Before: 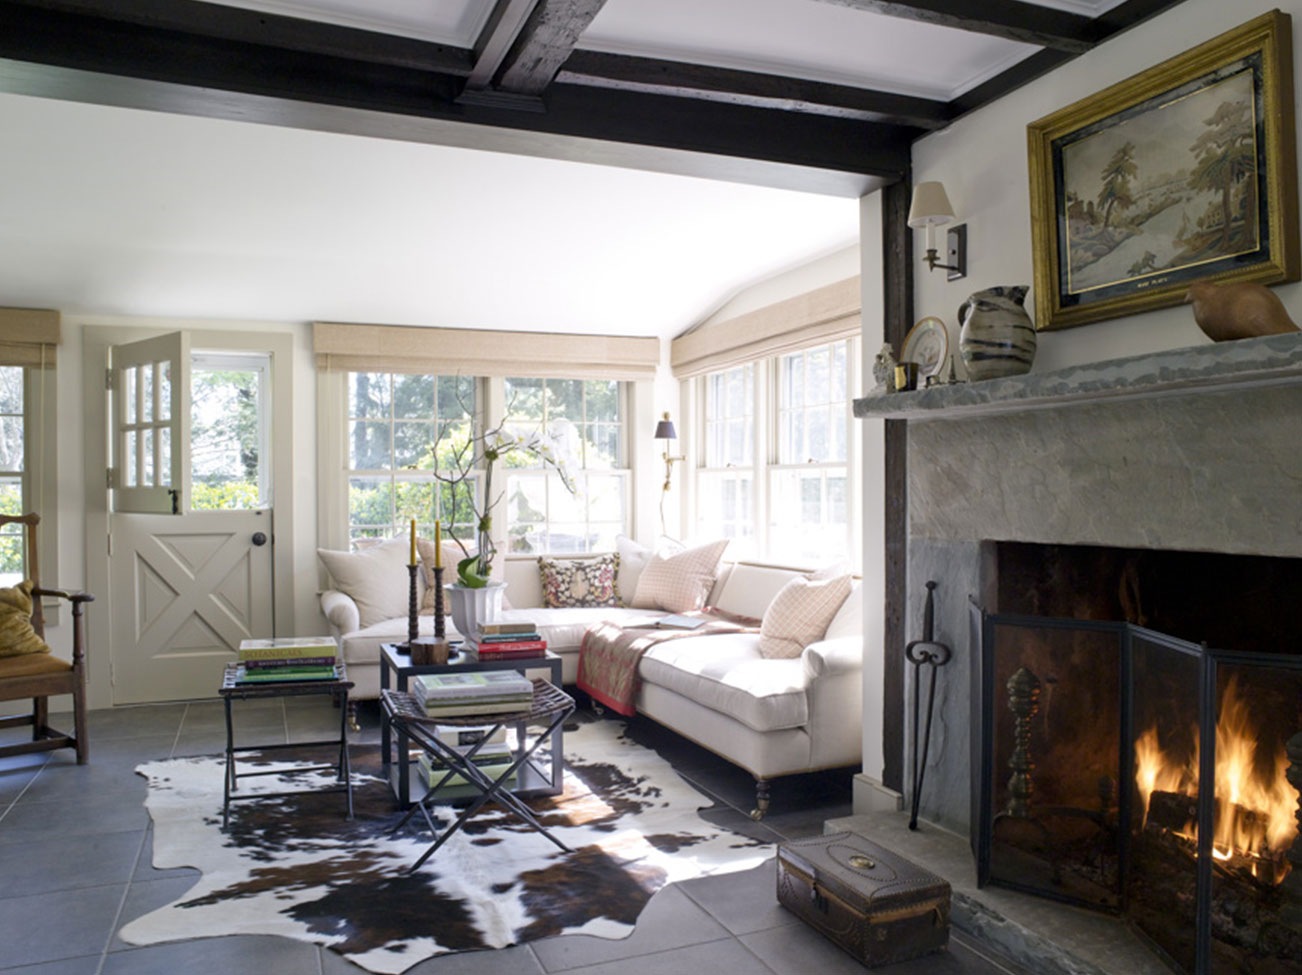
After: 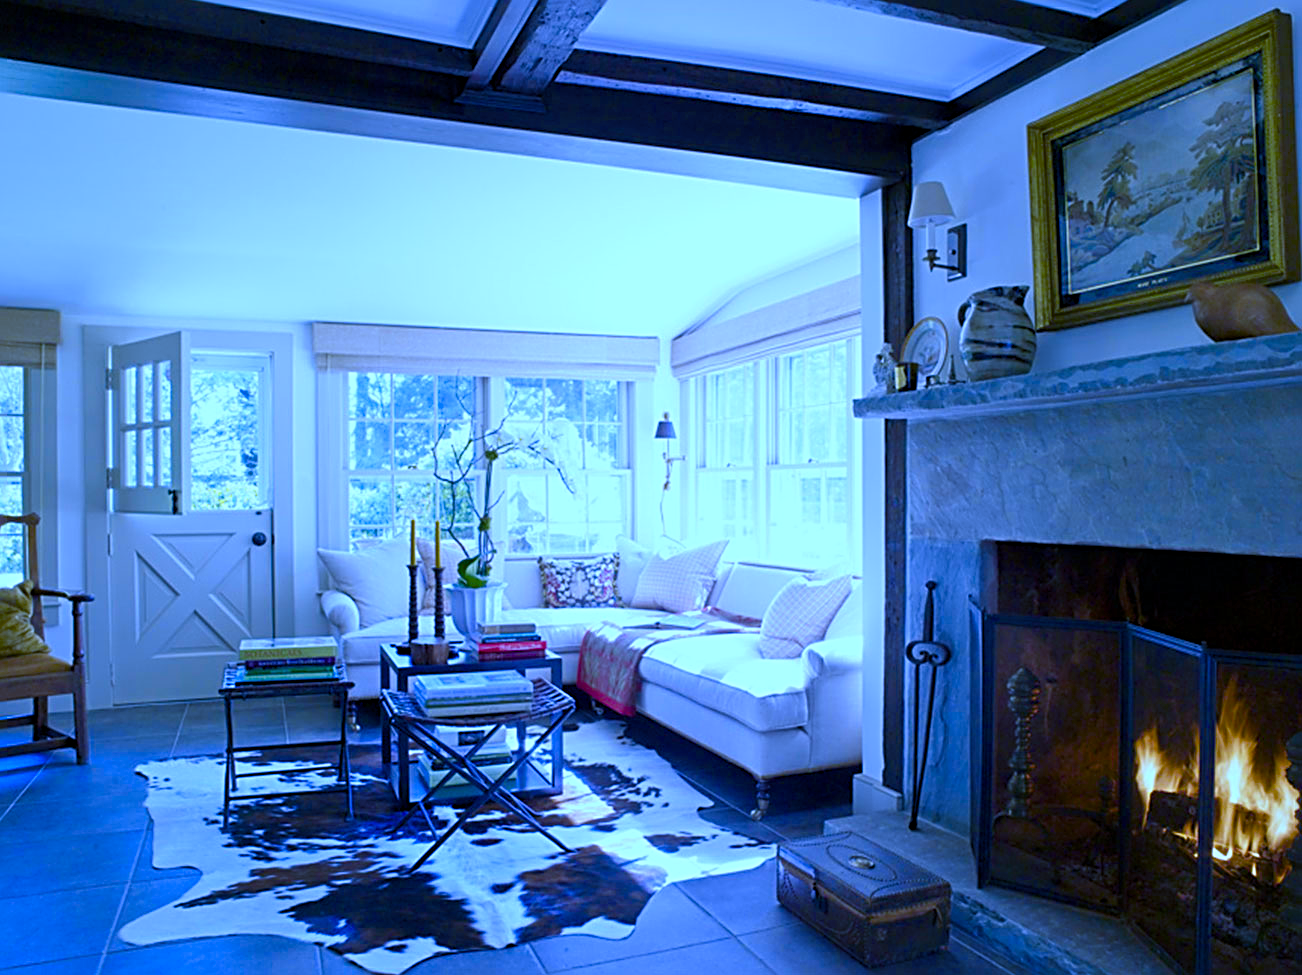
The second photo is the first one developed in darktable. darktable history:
white balance: red 0.766, blue 1.537
color balance rgb: linear chroma grading › global chroma 18.9%, perceptual saturation grading › global saturation 20%, perceptual saturation grading › highlights -25%, perceptual saturation grading › shadows 50%, global vibrance 18.93%
sharpen: radius 2.767
